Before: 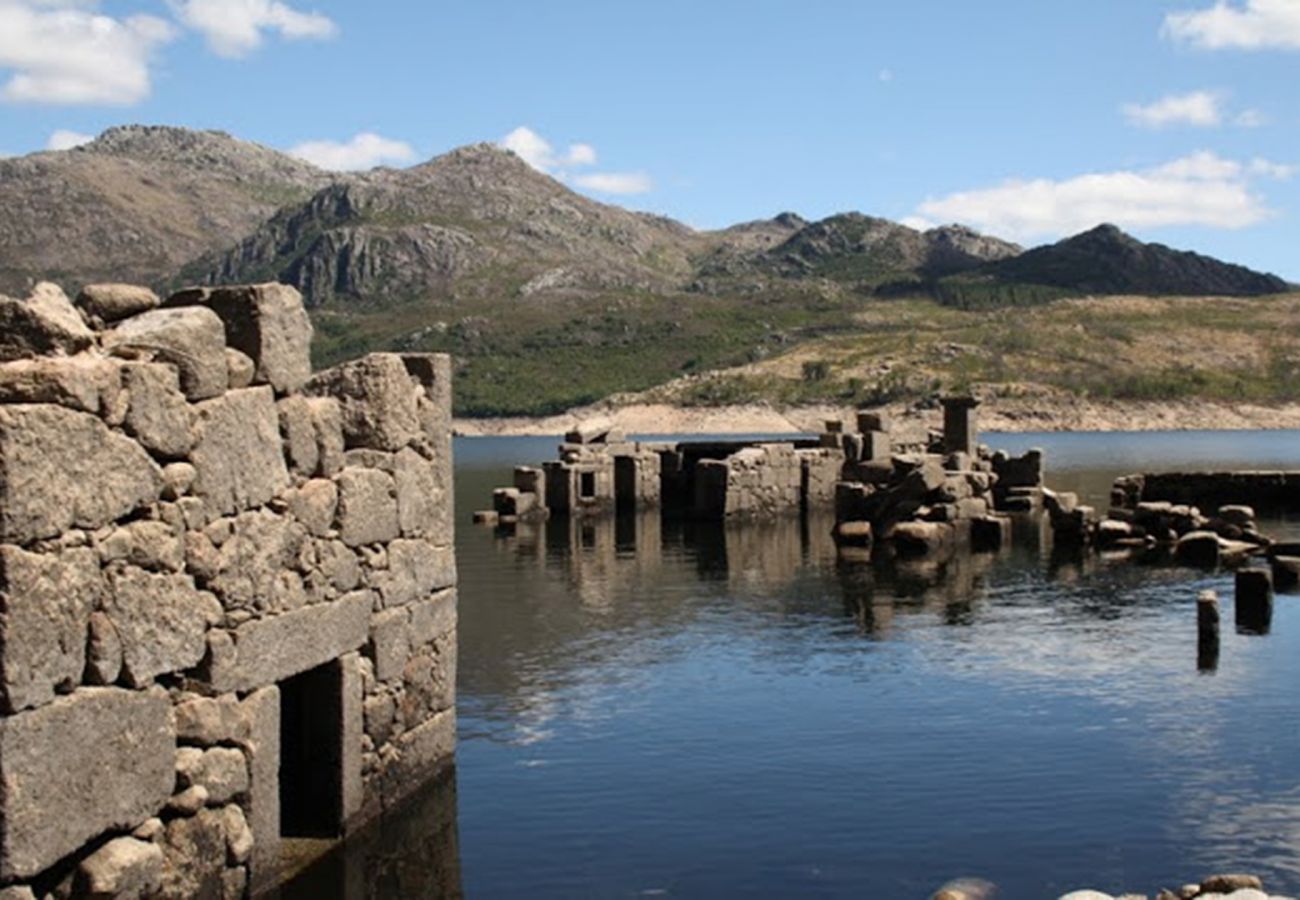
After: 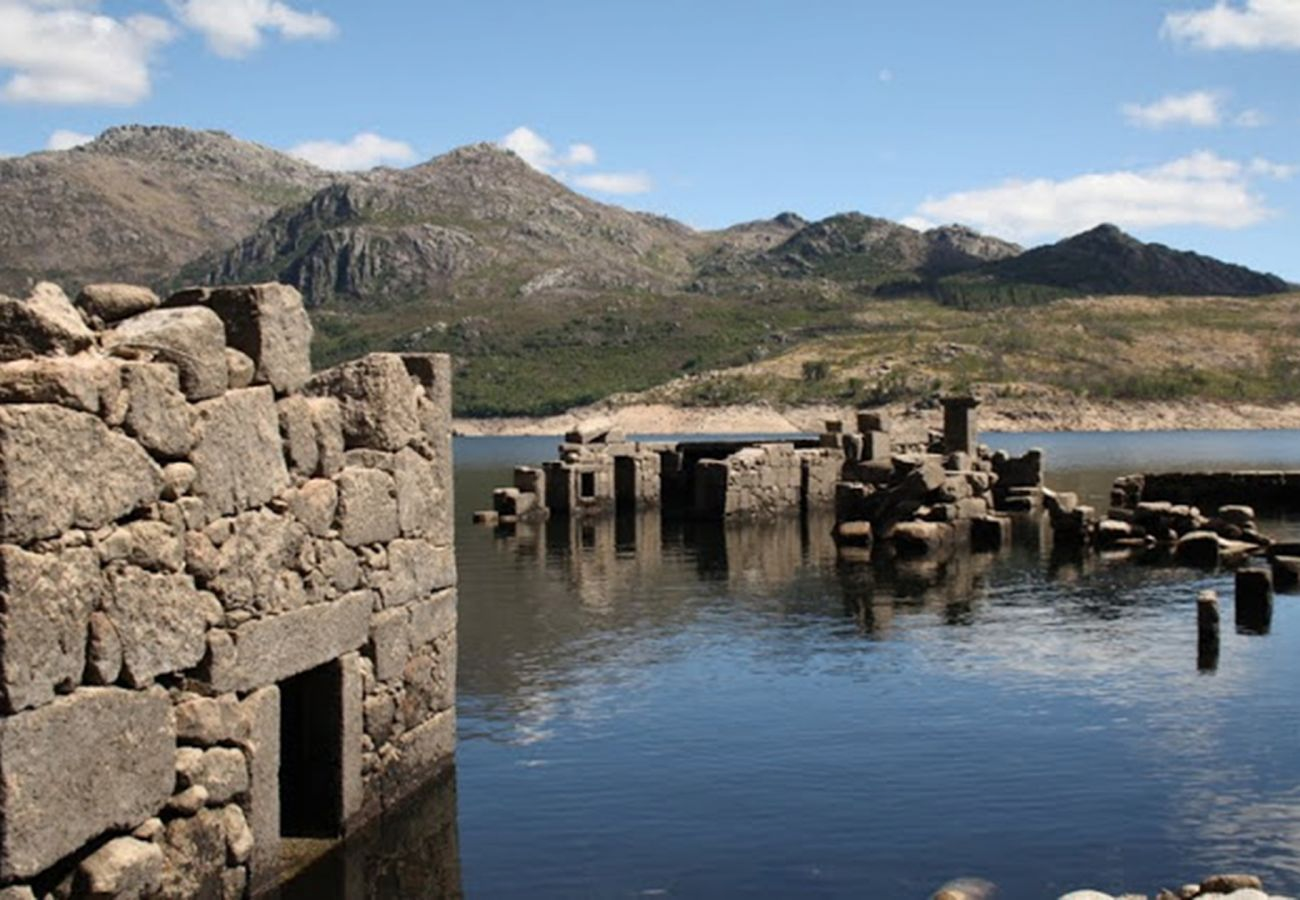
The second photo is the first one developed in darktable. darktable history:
shadows and highlights: shadows 31.9, highlights -32.69, soften with gaussian
